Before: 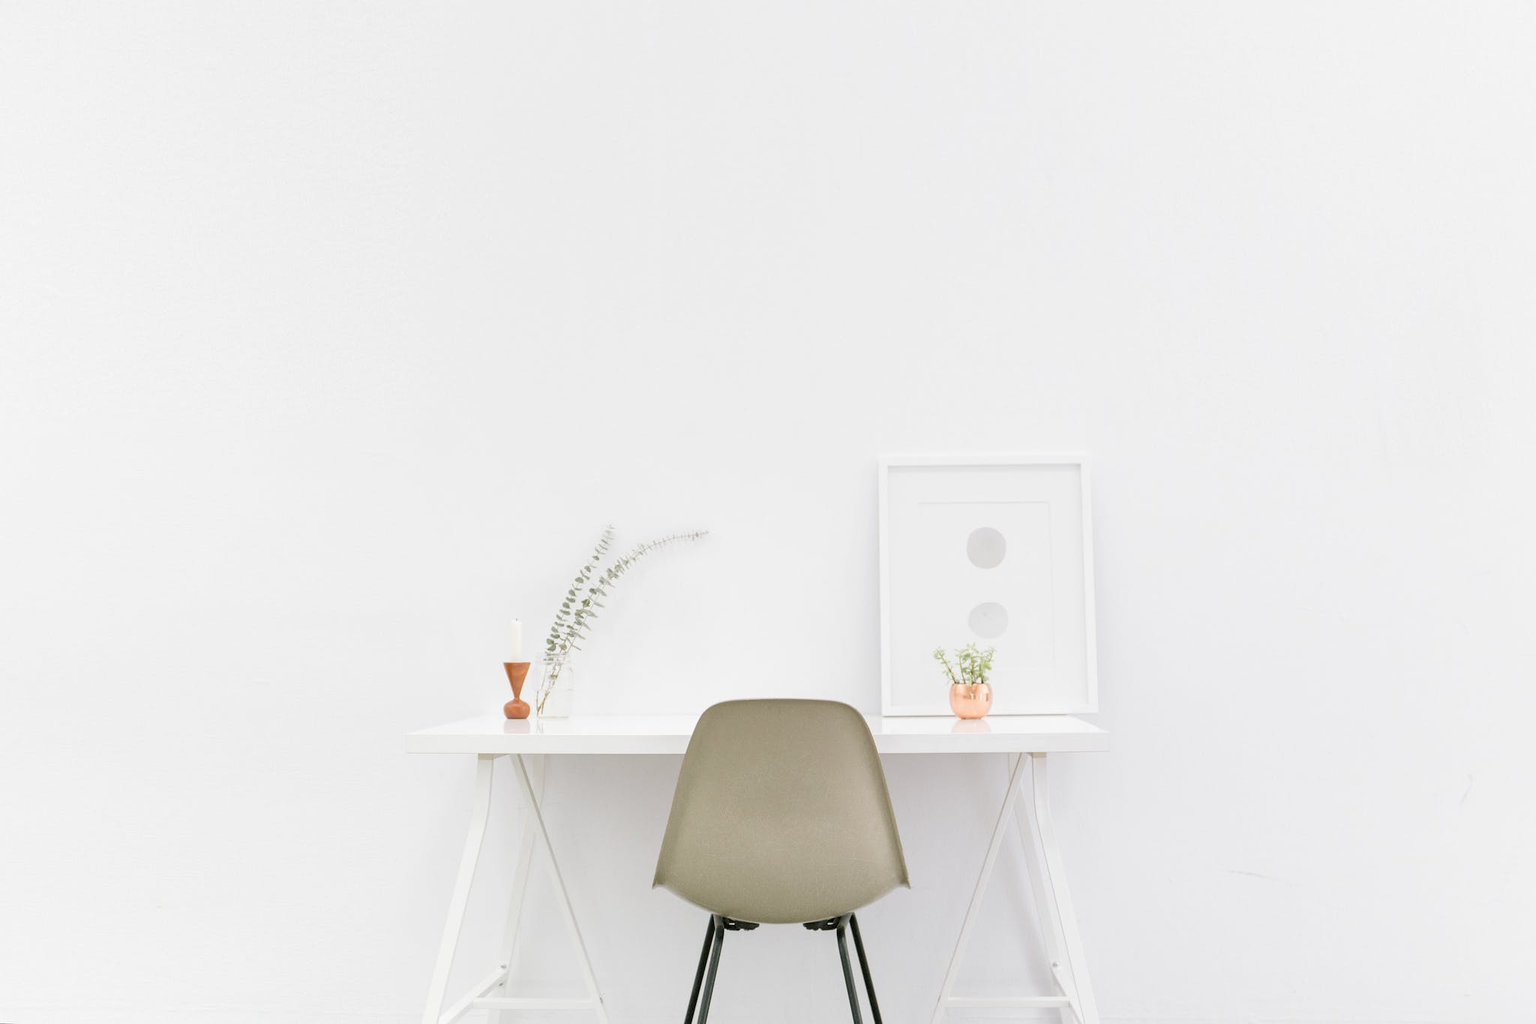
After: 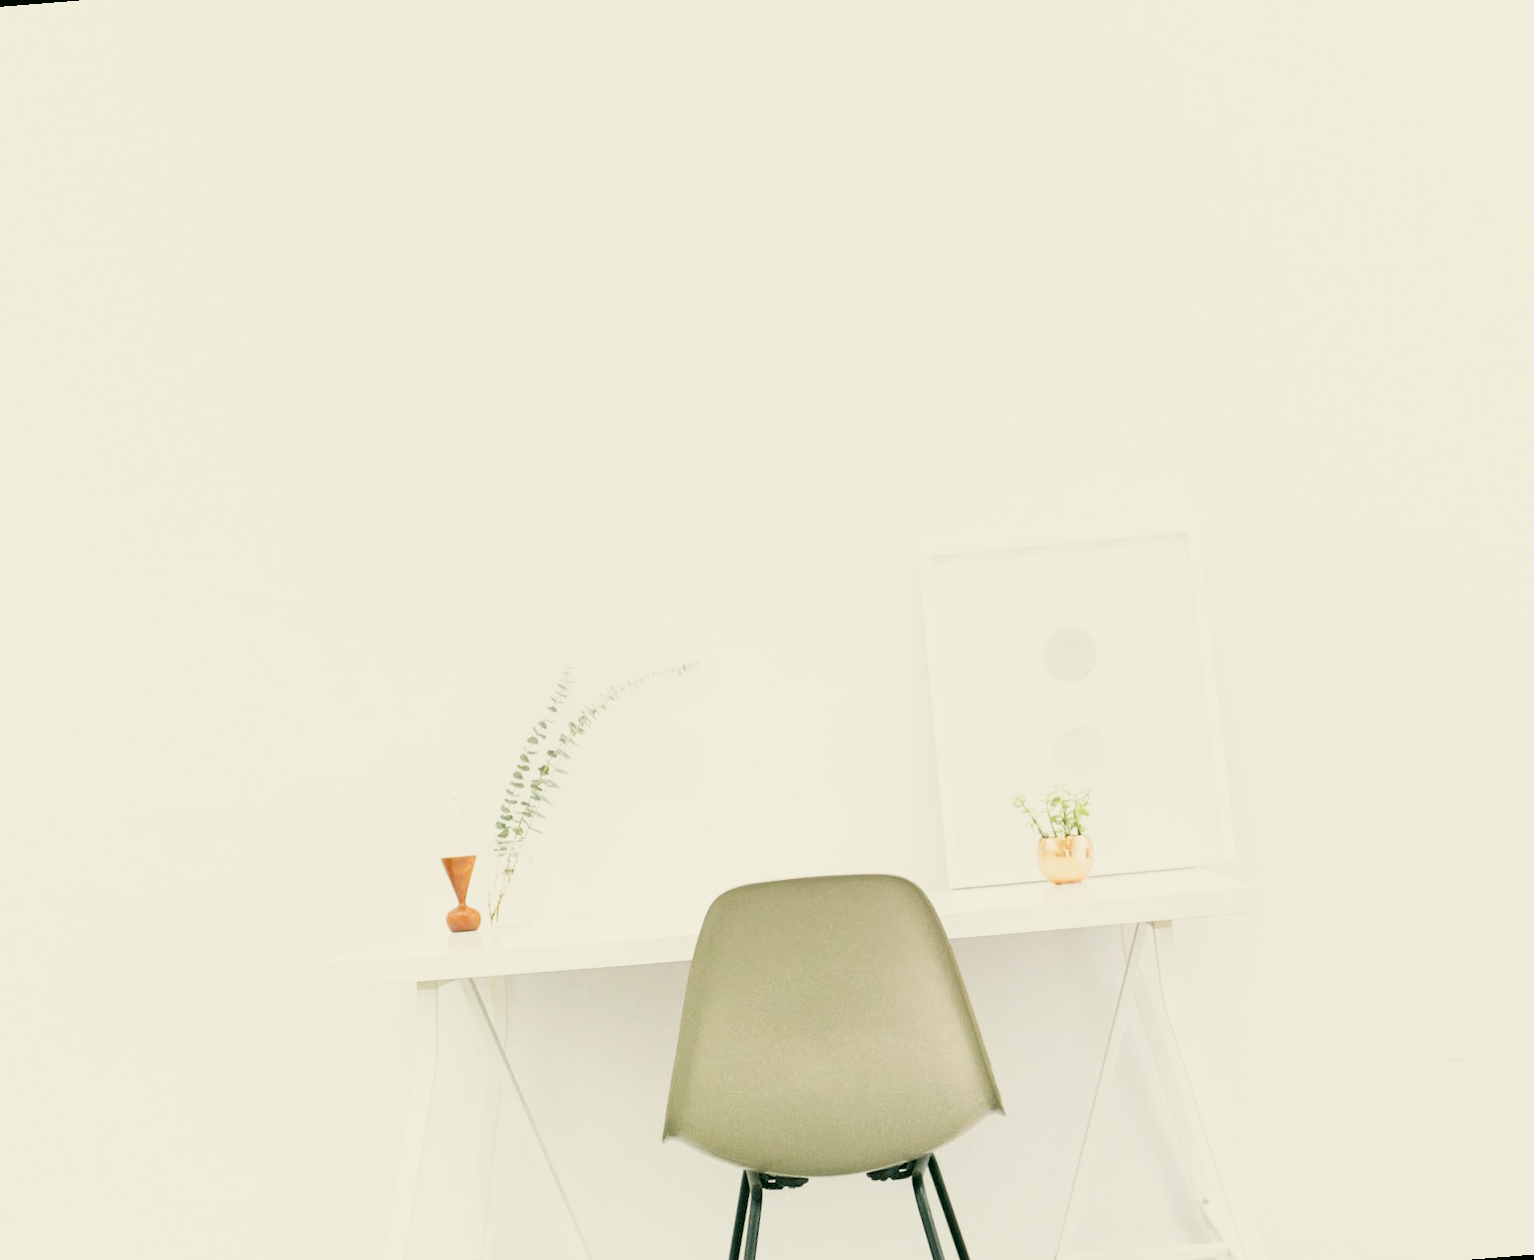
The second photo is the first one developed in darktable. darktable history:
rotate and perspective: rotation -4.57°, crop left 0.054, crop right 0.944, crop top 0.087, crop bottom 0.914
crop and rotate: left 9.597%, right 10.195%
color correction: highlights a* -0.482, highlights b* 9.48, shadows a* -9.48, shadows b* 0.803
base curve: curves: ch0 [(0, 0) (0.088, 0.125) (0.176, 0.251) (0.354, 0.501) (0.613, 0.749) (1, 0.877)], preserve colors none
